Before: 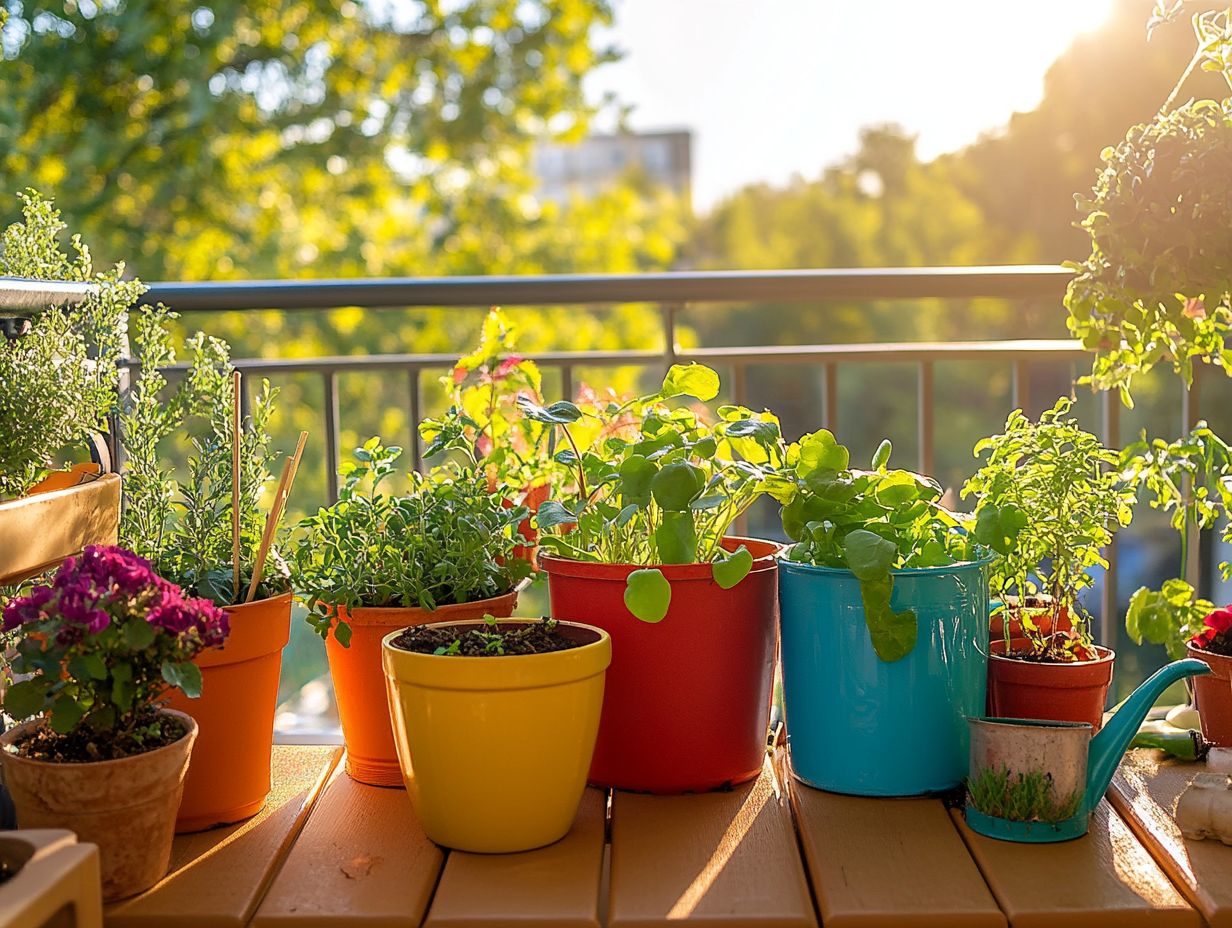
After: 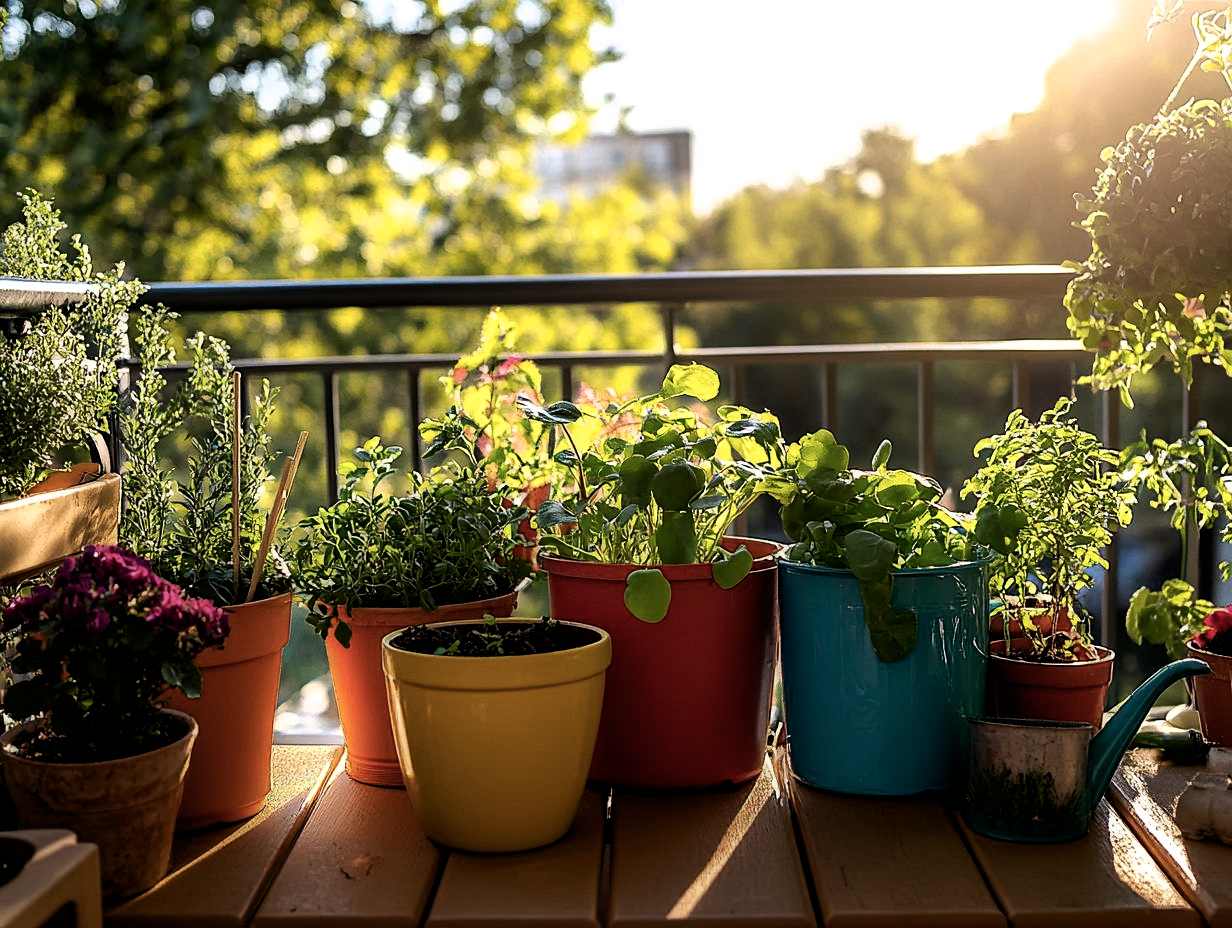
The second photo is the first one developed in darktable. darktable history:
exposure: black level correction 0.009, exposure -0.637 EV, compensate highlight preservation false
tone equalizer: -8 EV -0.001 EV, -7 EV 0.001 EV, -6 EV -0.002 EV, -5 EV -0.003 EV, -4 EV -0.062 EV, -3 EV -0.222 EV, -2 EV -0.267 EV, -1 EV 0.105 EV, +0 EV 0.303 EV
filmic rgb: black relative exposure -8.2 EV, white relative exposure 2.2 EV, threshold 3 EV, hardness 7.11, latitude 85.74%, contrast 1.696, highlights saturation mix -4%, shadows ↔ highlights balance -2.69%, color science v5 (2021), contrast in shadows safe, contrast in highlights safe, enable highlight reconstruction true
